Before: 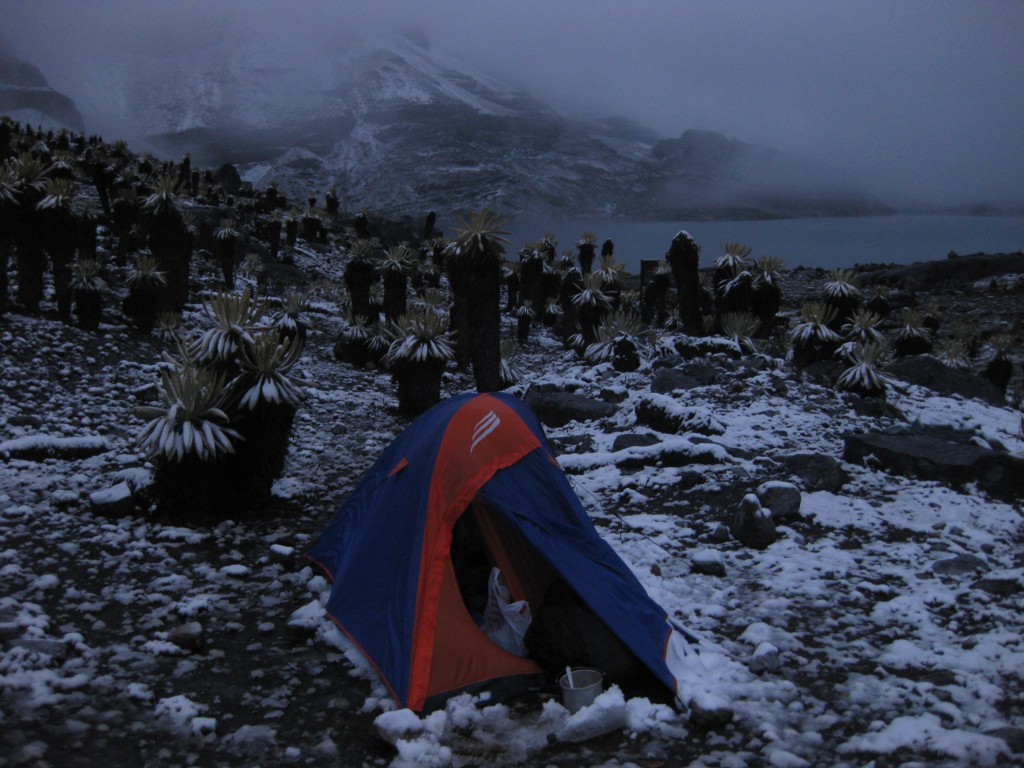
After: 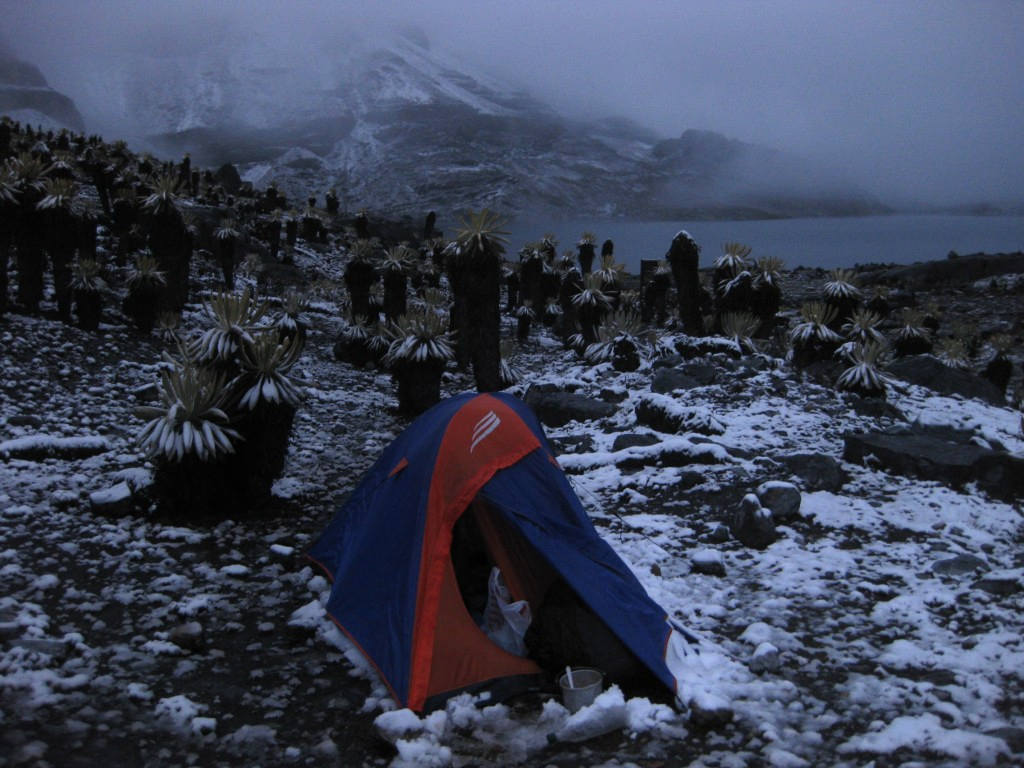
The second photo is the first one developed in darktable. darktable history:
tone equalizer: -8 EV -0.749 EV, -7 EV -0.728 EV, -6 EV -0.626 EV, -5 EV -0.413 EV, -3 EV 0.368 EV, -2 EV 0.6 EV, -1 EV 0.675 EV, +0 EV 0.727 EV, smoothing diameter 24.79%, edges refinement/feathering 12.01, preserve details guided filter
